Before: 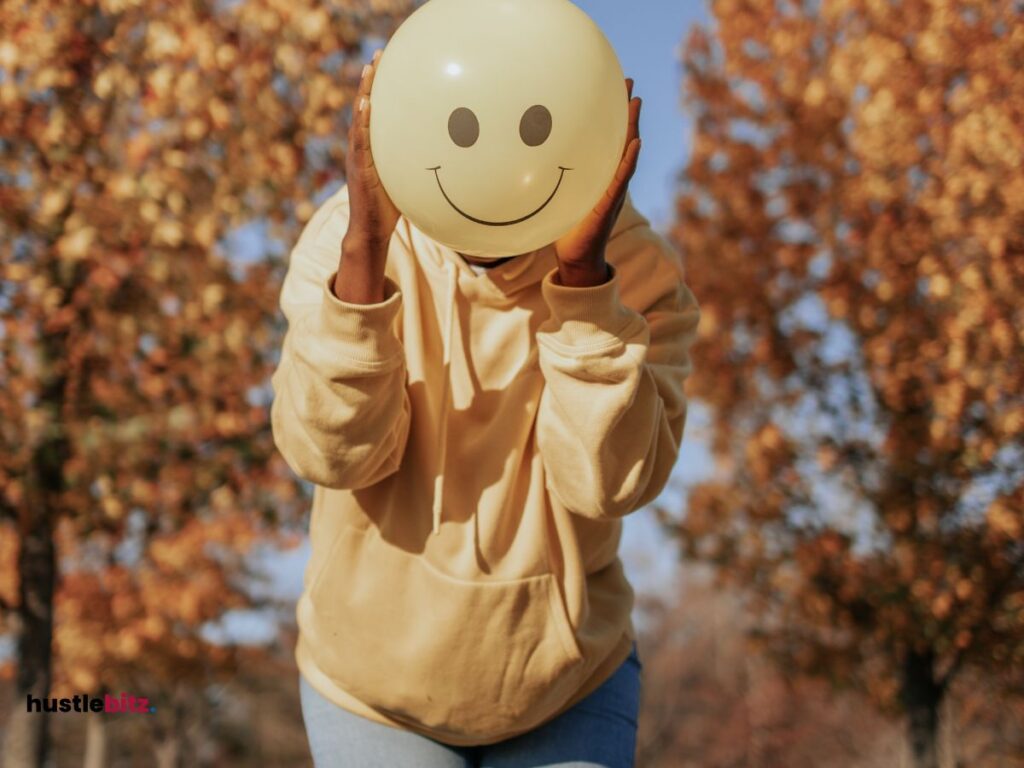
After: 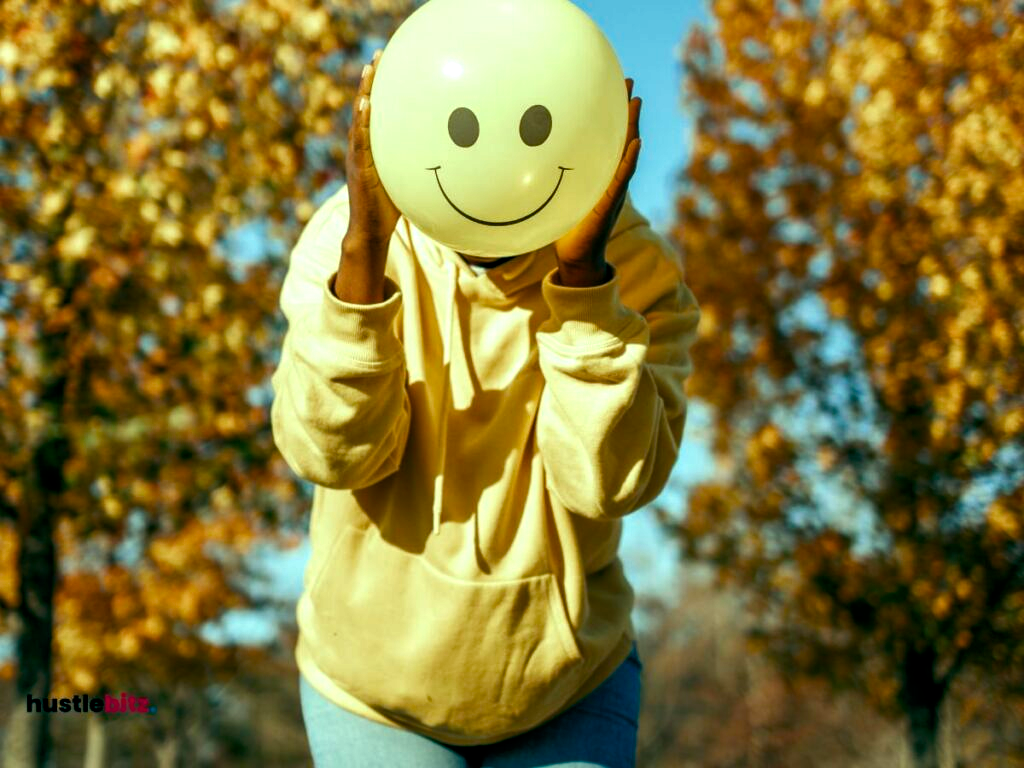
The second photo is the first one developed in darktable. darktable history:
color balance rgb: shadows lift › luminance -7.7%, shadows lift › chroma 2.13%, shadows lift › hue 165.27°, power › luminance -7.77%, power › chroma 1.1%, power › hue 215.88°, highlights gain › luminance 15.15%, highlights gain › chroma 7%, highlights gain › hue 125.57°, global offset › luminance -0.33%, global offset › chroma 0.11%, global offset › hue 165.27°, perceptual saturation grading › global saturation 24.42%, perceptual saturation grading › highlights -24.42%, perceptual saturation grading › mid-tones 24.42%, perceptual saturation grading › shadows 40%, perceptual brilliance grading › global brilliance -5%, perceptual brilliance grading › highlights 24.42%, perceptual brilliance grading › mid-tones 7%, perceptual brilliance grading › shadows -5%
